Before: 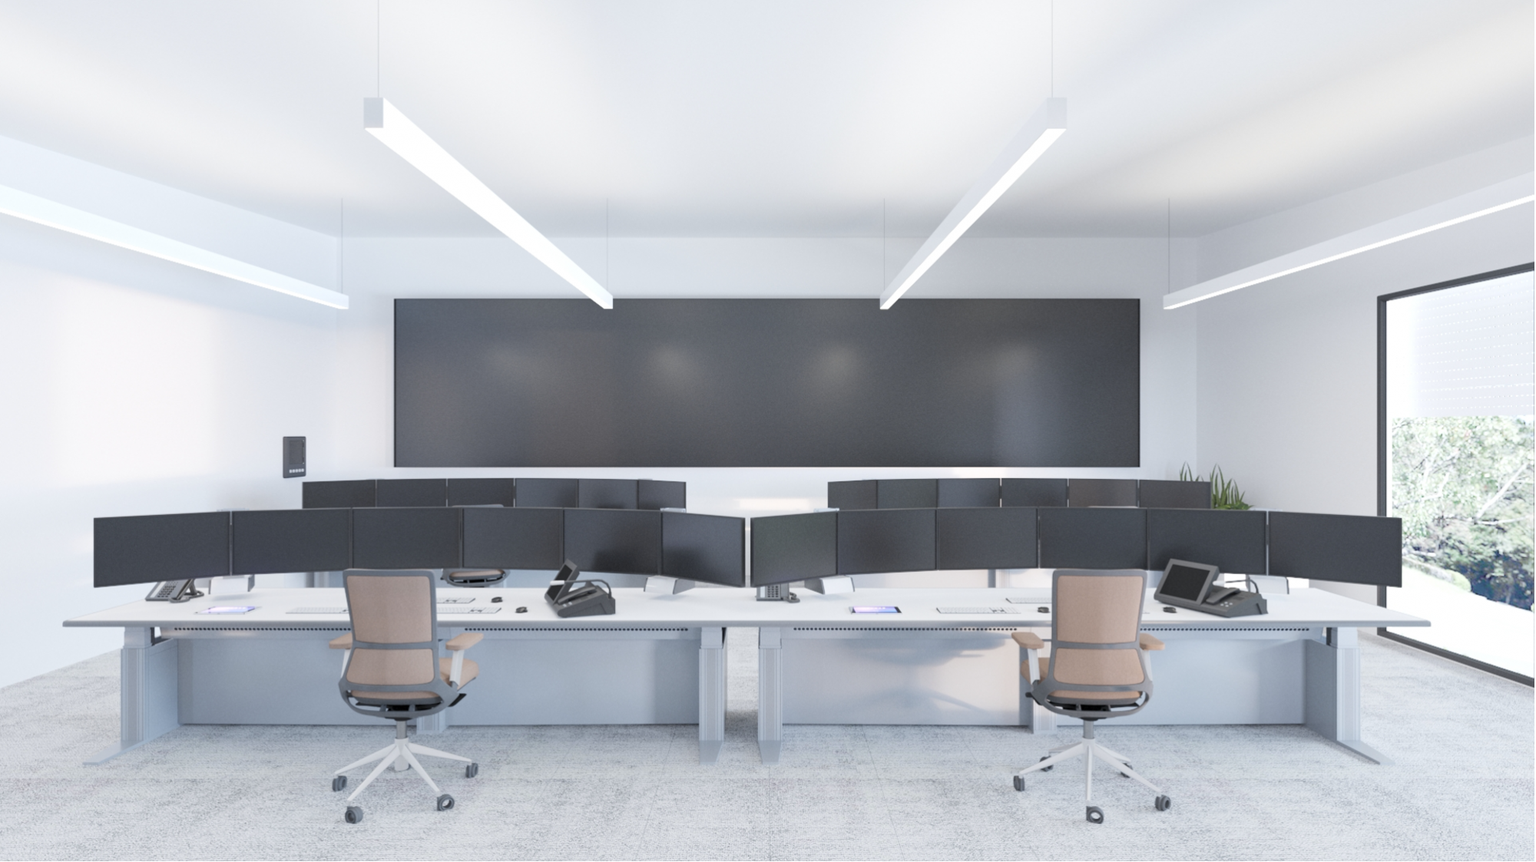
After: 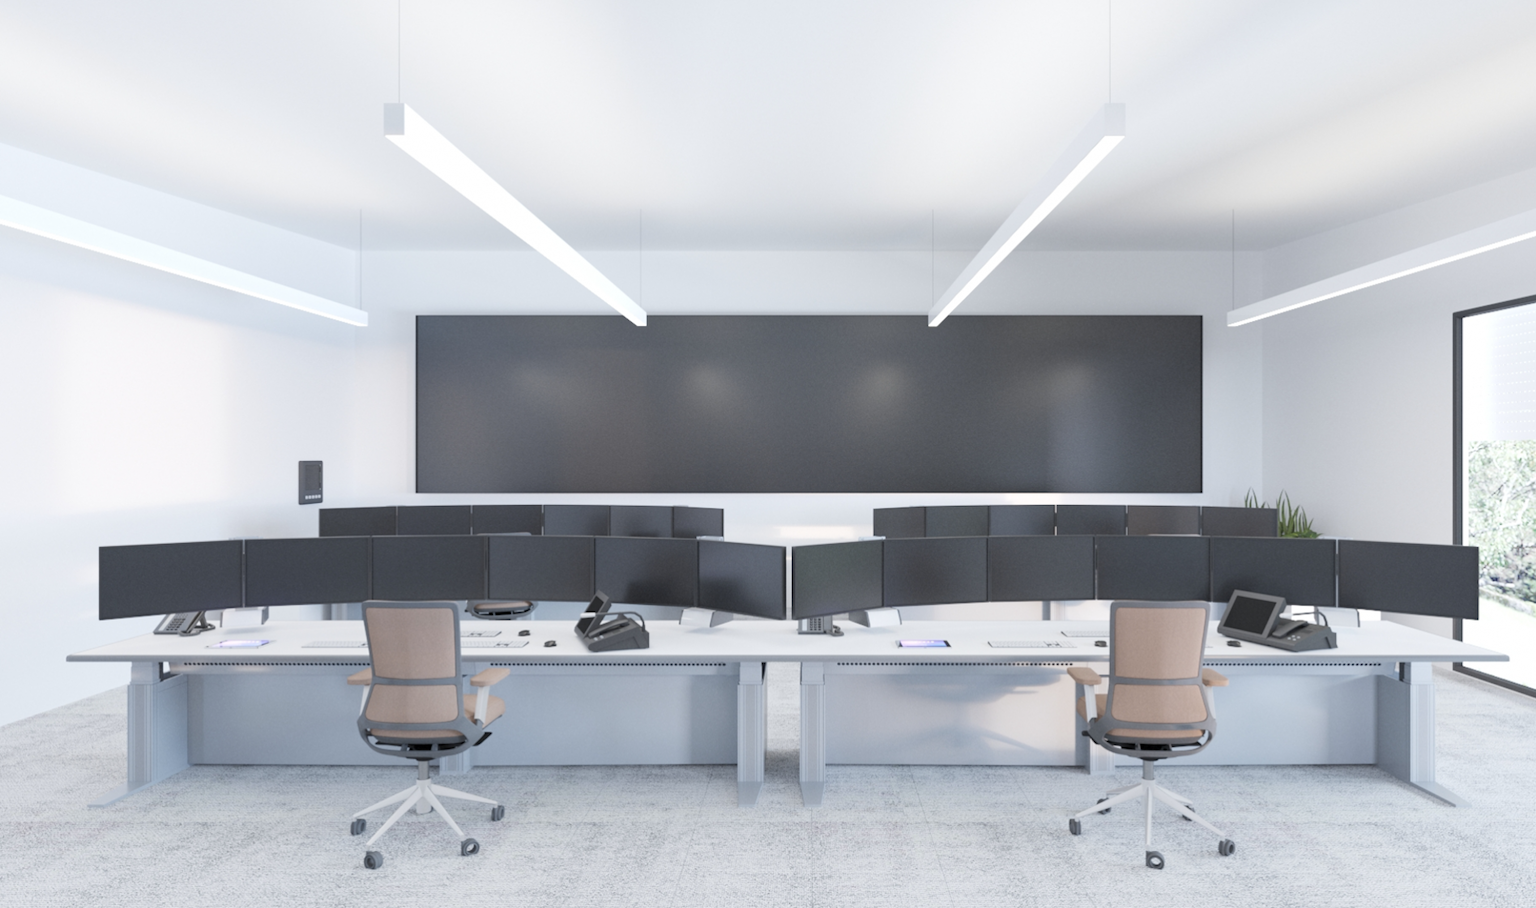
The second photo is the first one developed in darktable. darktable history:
exposure: compensate highlight preservation false
crop and rotate: right 5.167%
